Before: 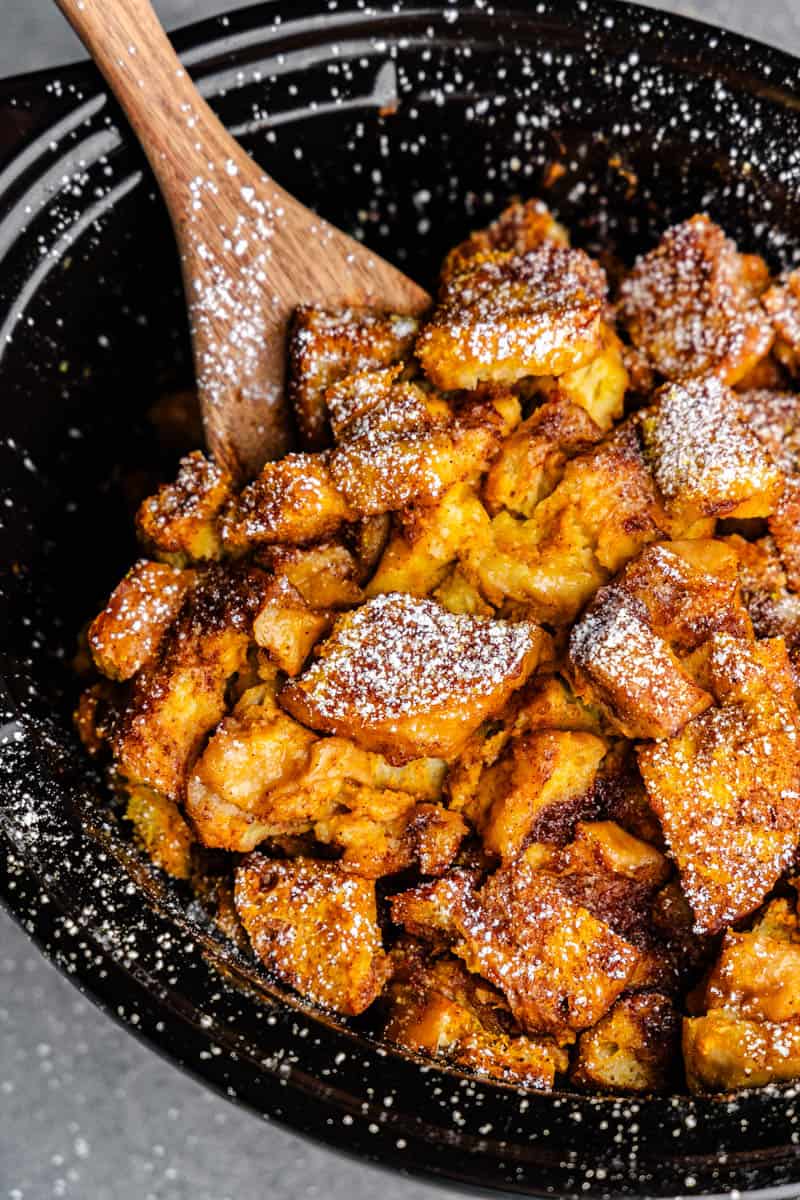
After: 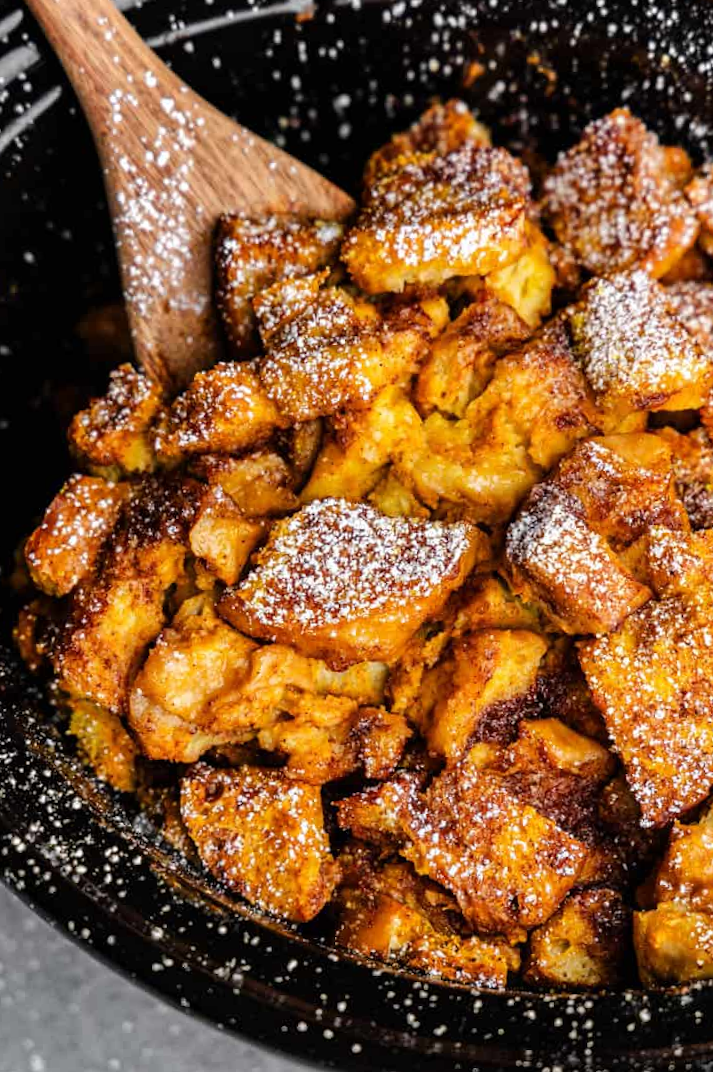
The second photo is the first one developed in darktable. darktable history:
crop and rotate: angle 2.13°, left 5.907%, top 5.672%
